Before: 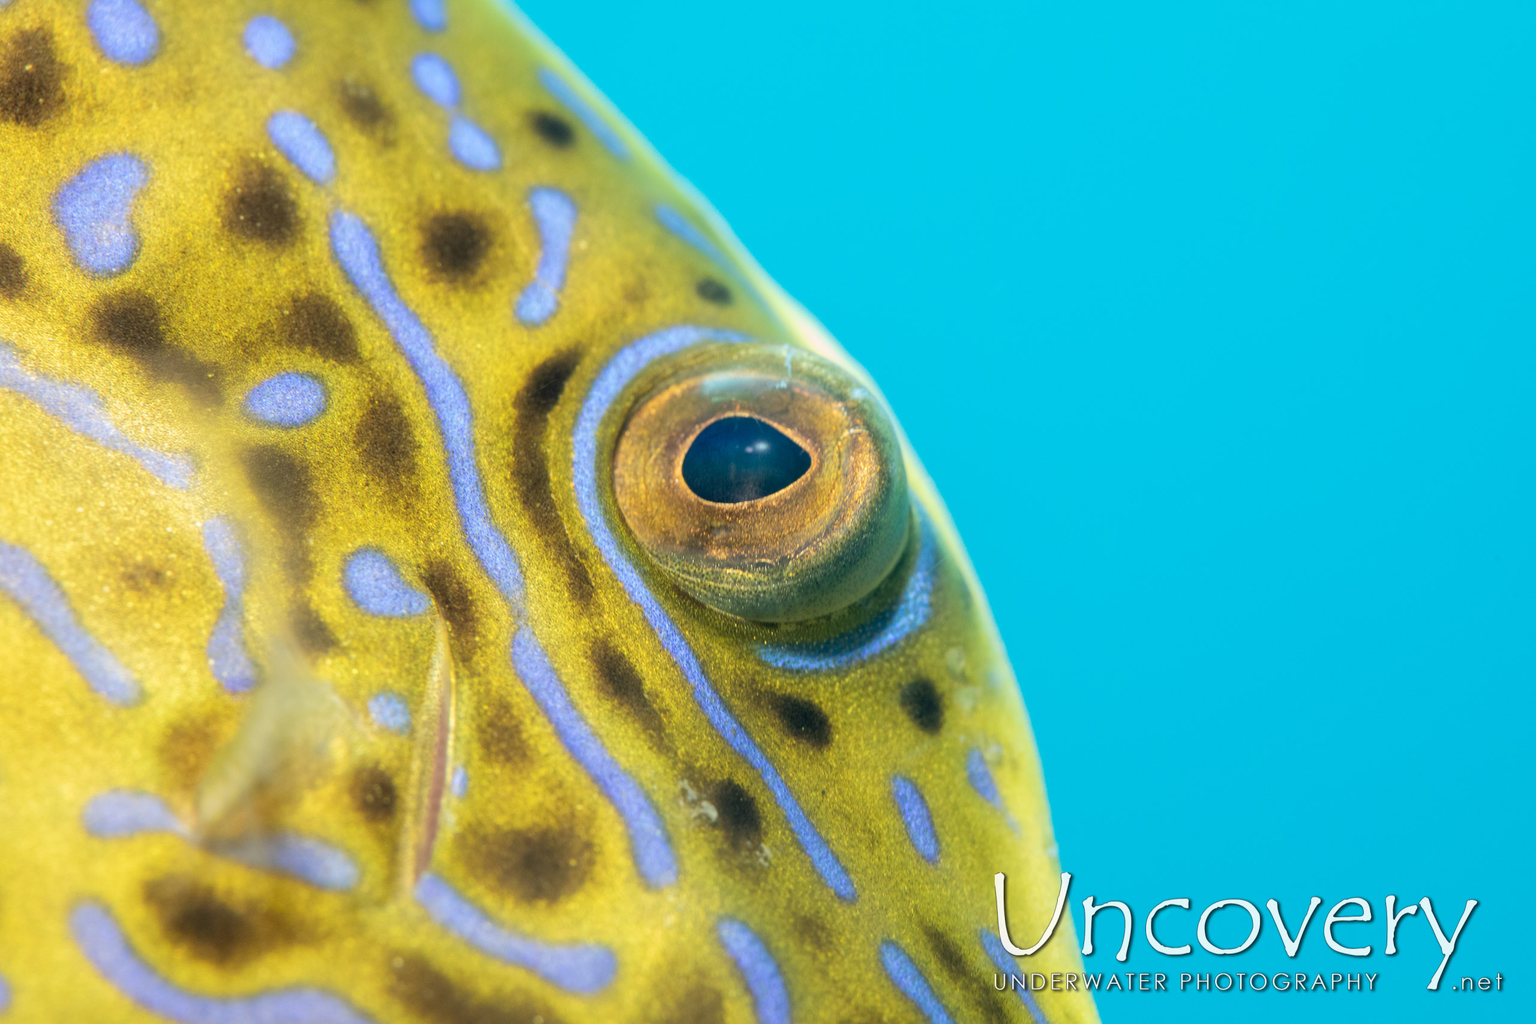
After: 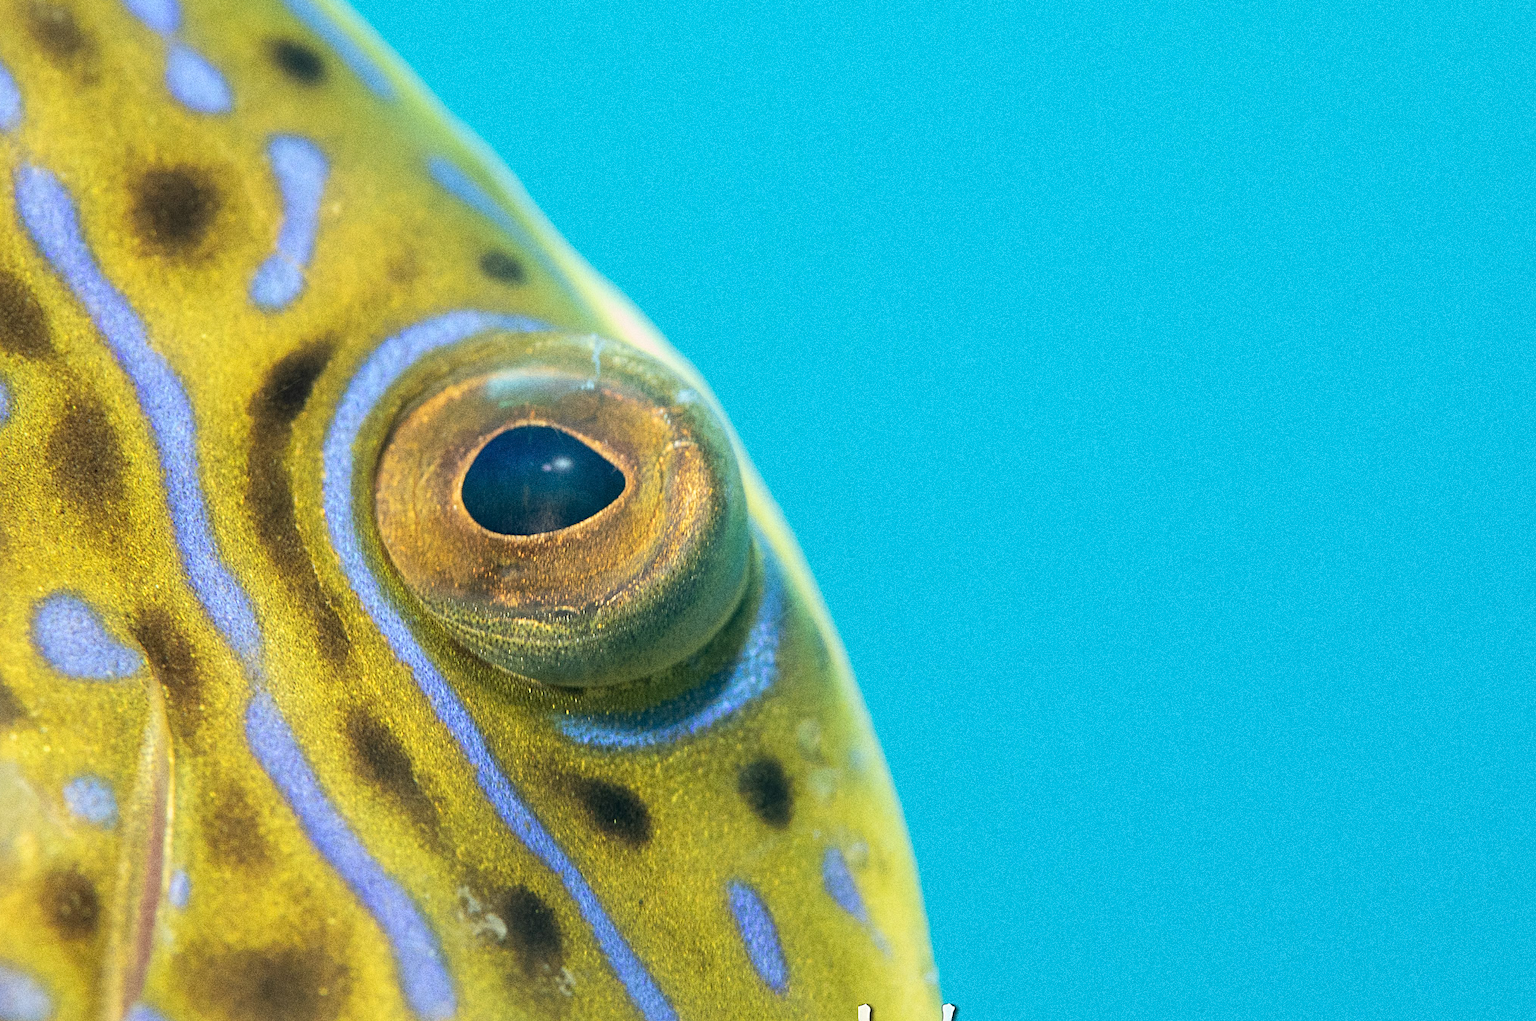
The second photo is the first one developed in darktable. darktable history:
crop and rotate: left 20.74%, top 7.912%, right 0.375%, bottom 13.378%
grain: coarseness 0.09 ISO, strength 40%
sharpen: on, module defaults
